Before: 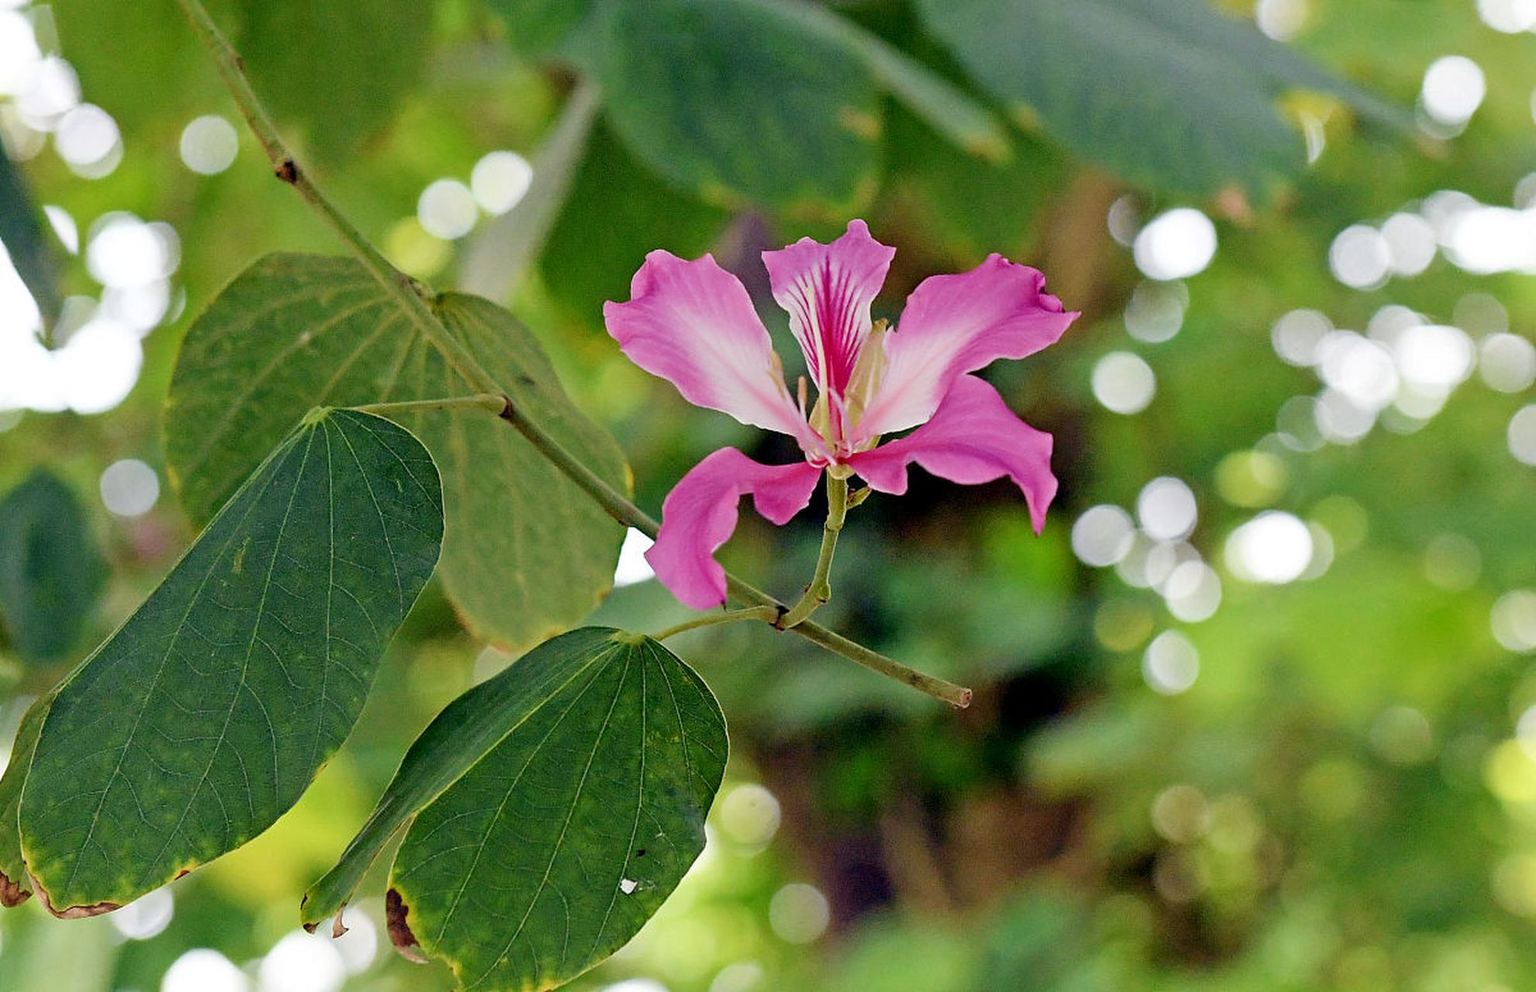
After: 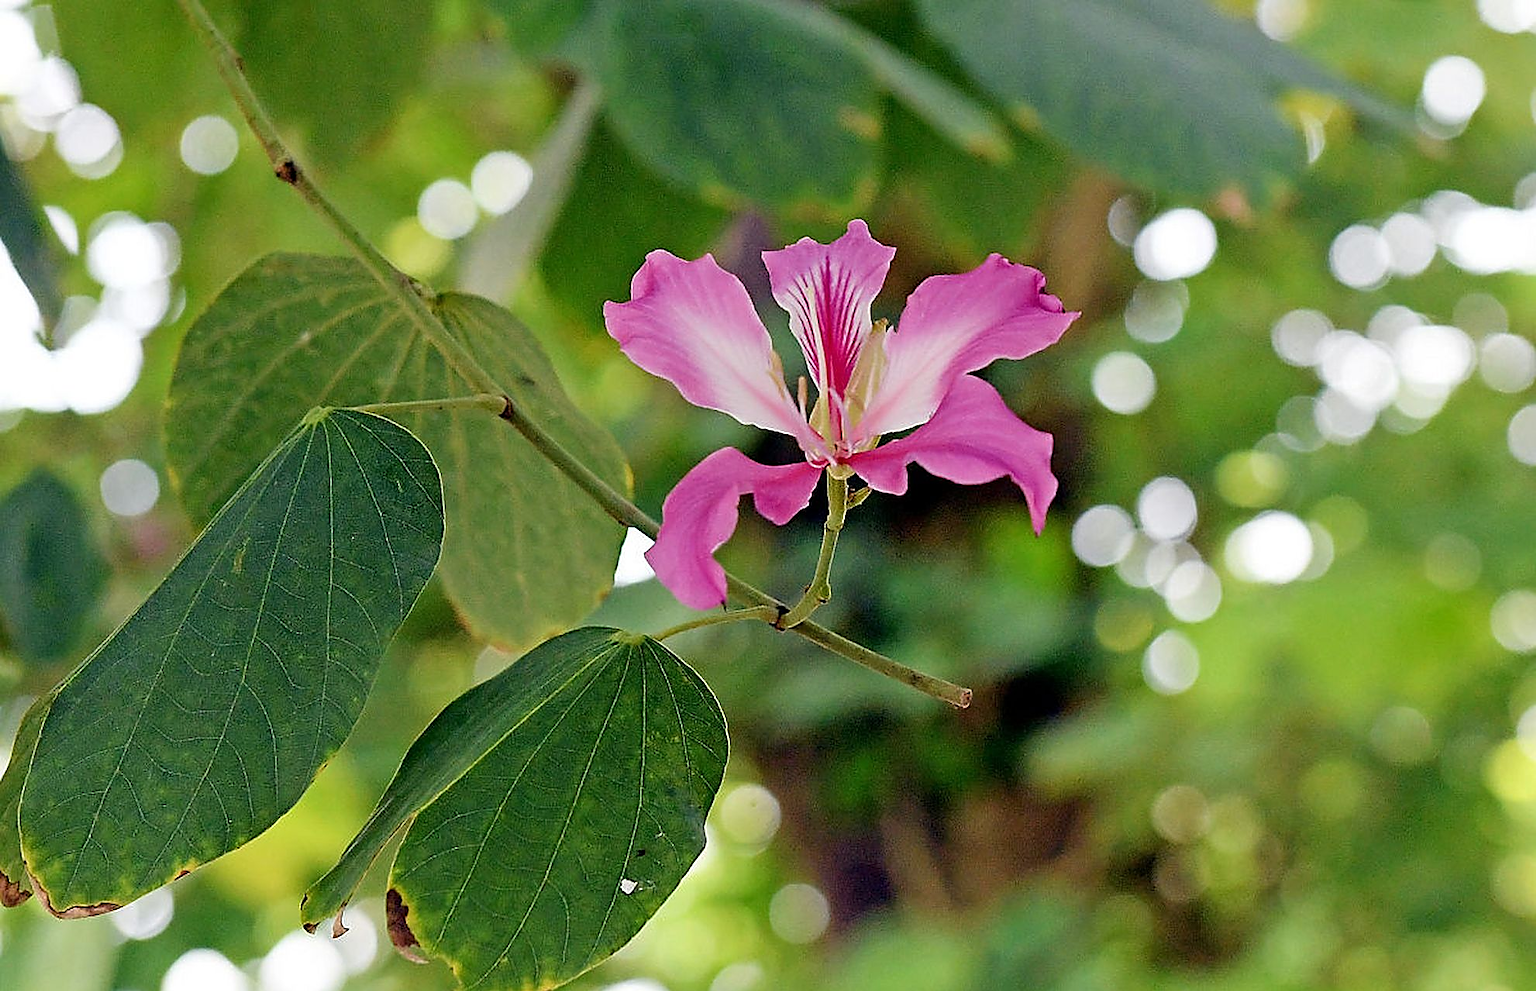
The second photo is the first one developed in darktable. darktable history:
white balance: emerald 1
sharpen: radius 1.4, amount 1.25, threshold 0.7
